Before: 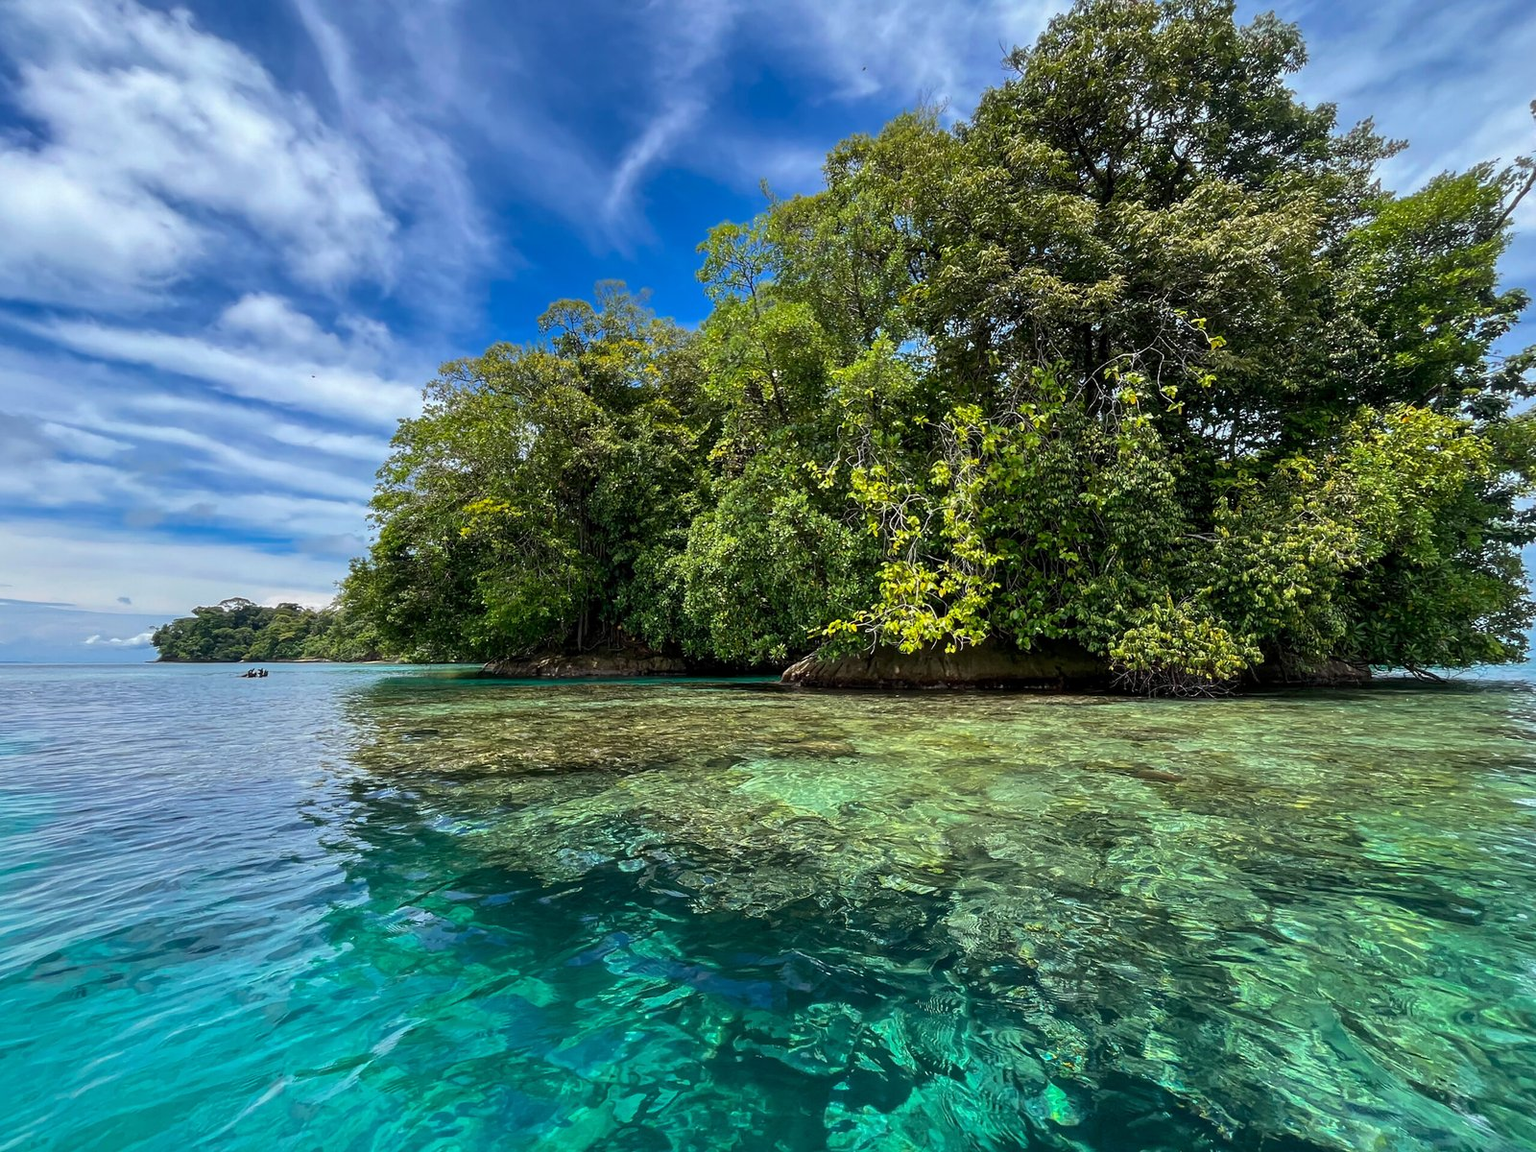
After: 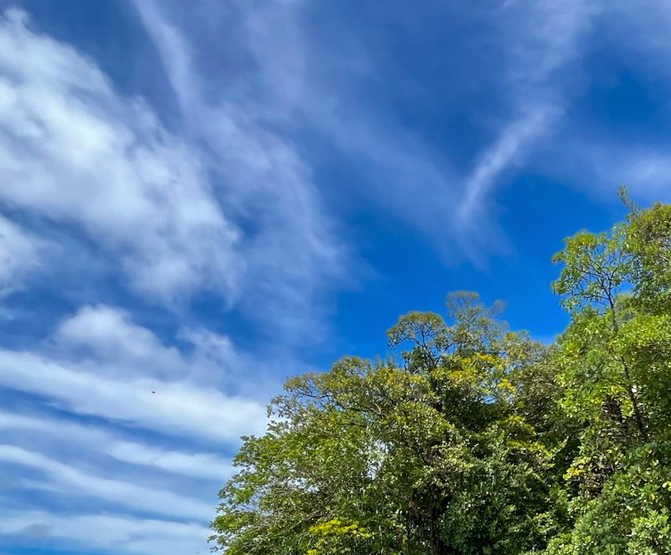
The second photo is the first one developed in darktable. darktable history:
crop and rotate: left 10.817%, top 0.062%, right 47.194%, bottom 53.626%
shadows and highlights: shadows 37.27, highlights -28.18, soften with gaussian
